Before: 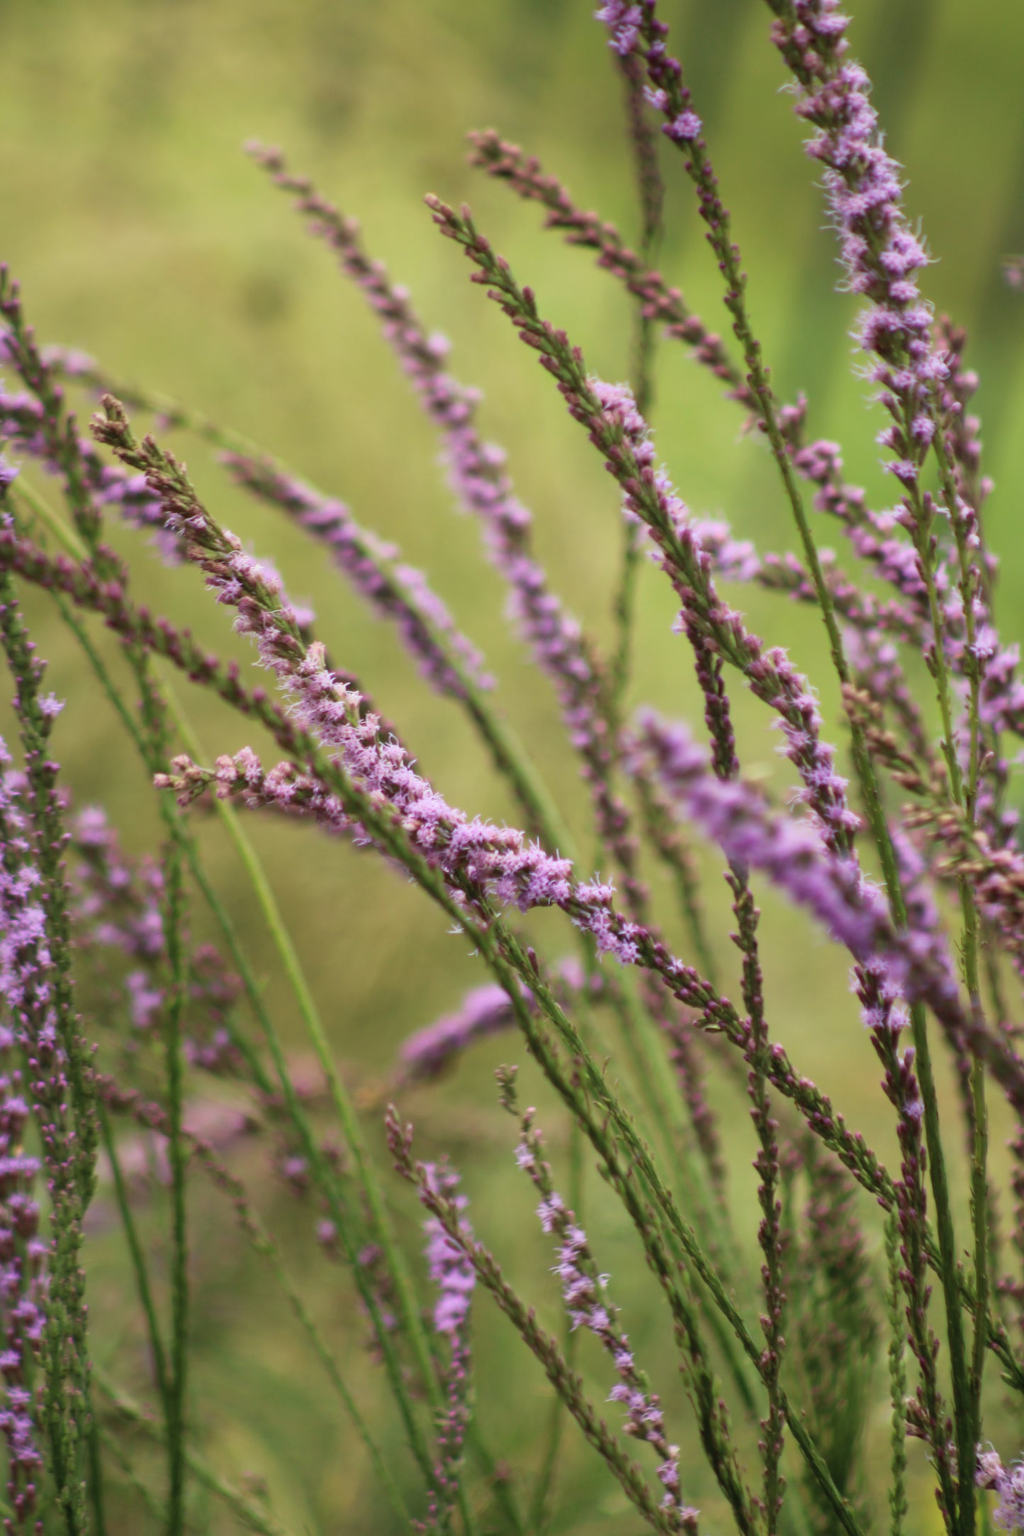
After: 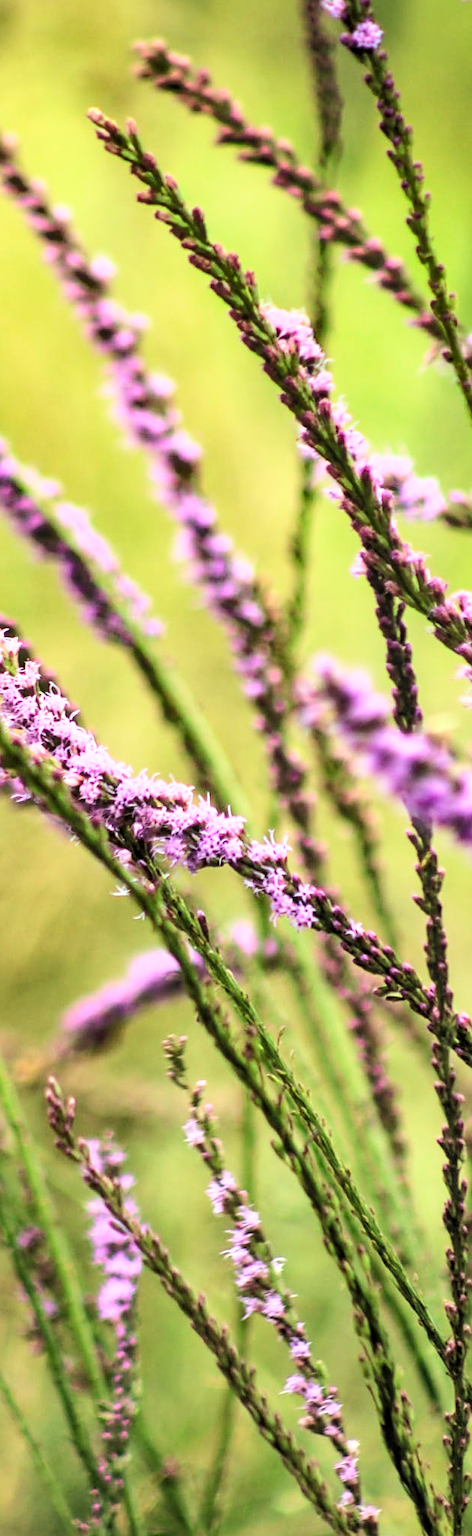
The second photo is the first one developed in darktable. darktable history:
sharpen: on, module defaults
tone equalizer: on, module defaults
crop: left 33.452%, top 6.025%, right 23.155%
levels: mode automatic, black 0.023%, white 99.97%, levels [0.062, 0.494, 0.925]
tone curve: curves: ch0 [(0, 0.026) (0.155, 0.133) (0.272, 0.34) (0.434, 0.625) (0.676, 0.871) (0.994, 0.955)], color space Lab, linked channels, preserve colors none
shadows and highlights: soften with gaussian
local contrast: on, module defaults
